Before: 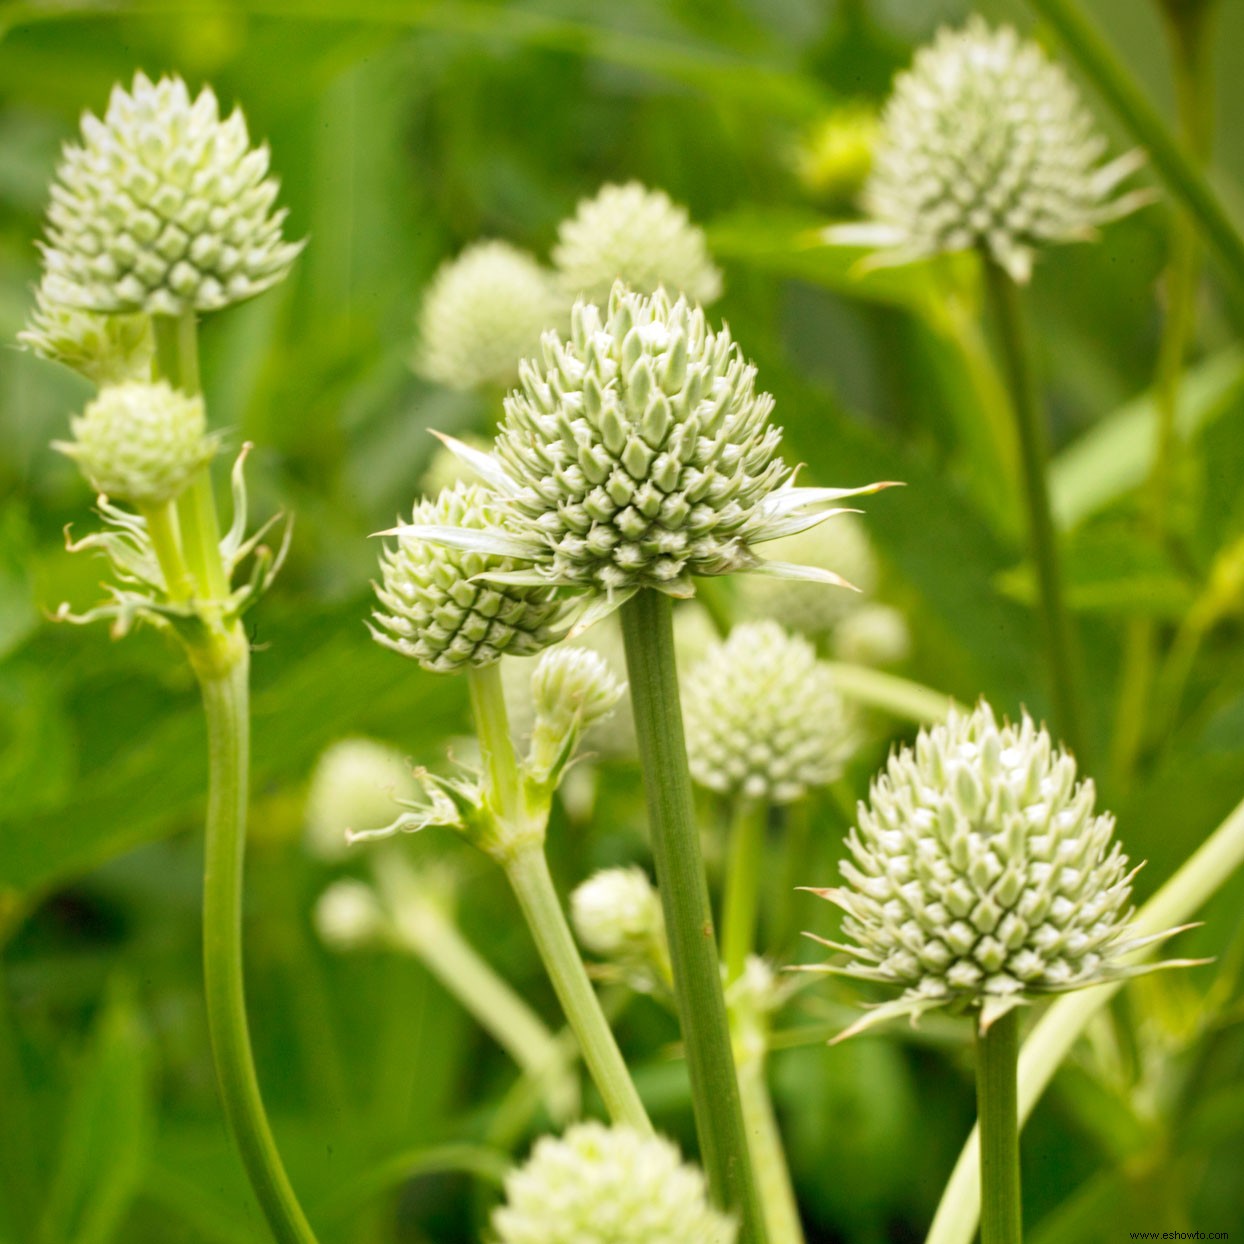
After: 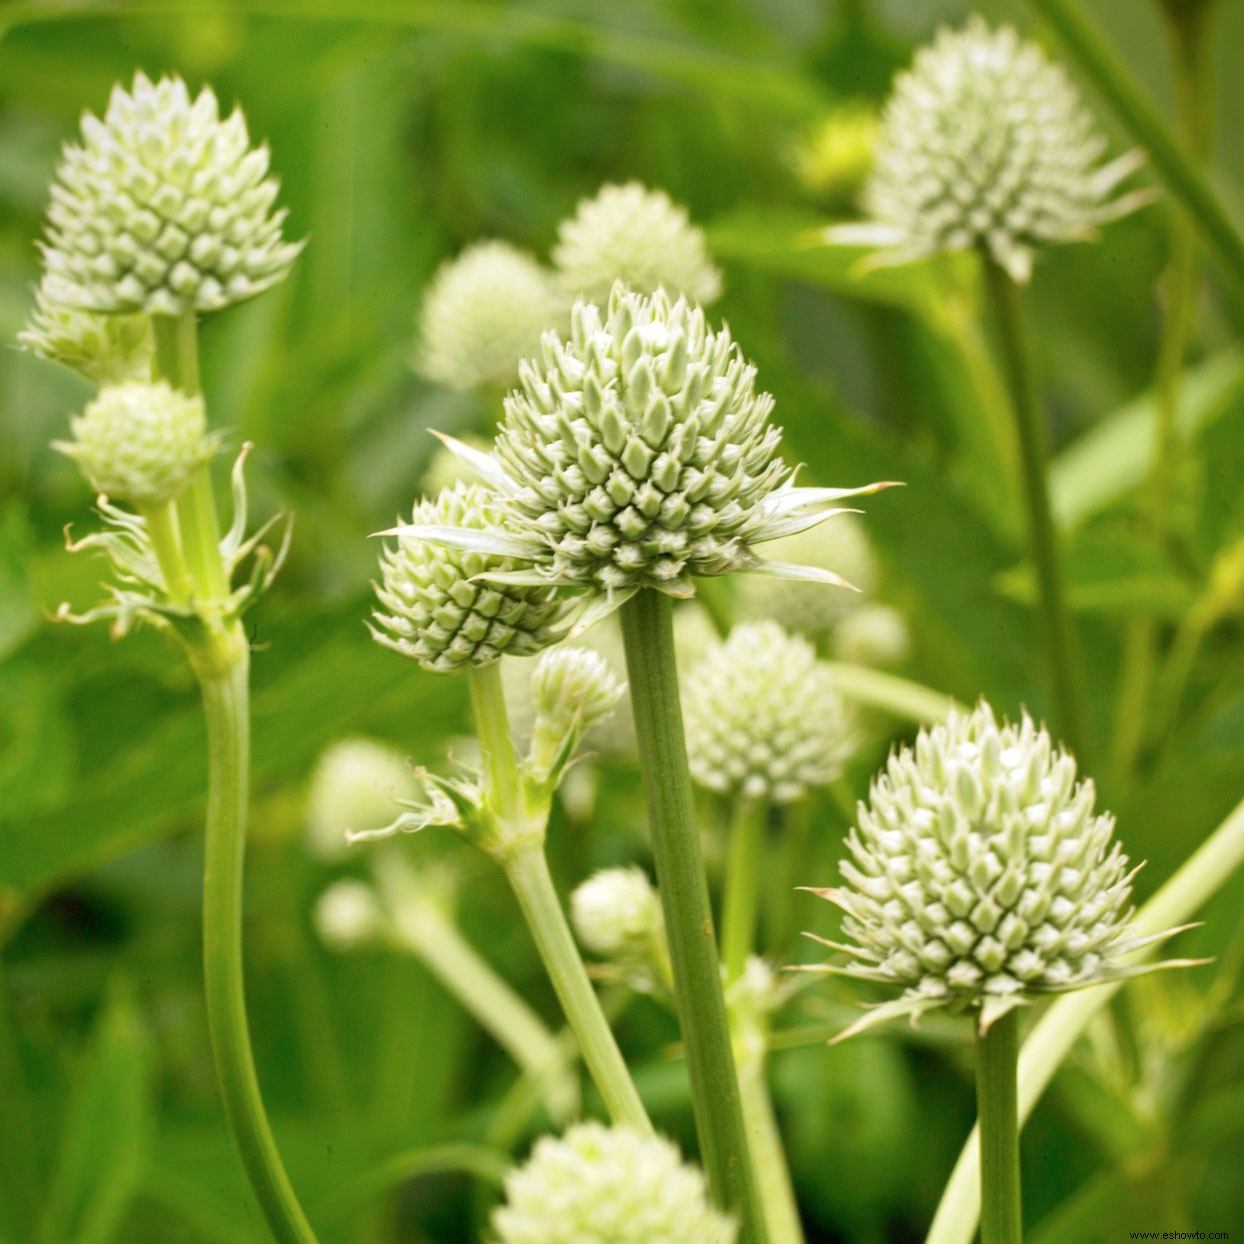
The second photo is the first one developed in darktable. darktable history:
color calibration: illuminant same as pipeline (D50), x 0.346, y 0.359, temperature 5002.42 K
color balance rgb: linear chroma grading › shadows -3%, linear chroma grading › highlights -4%
